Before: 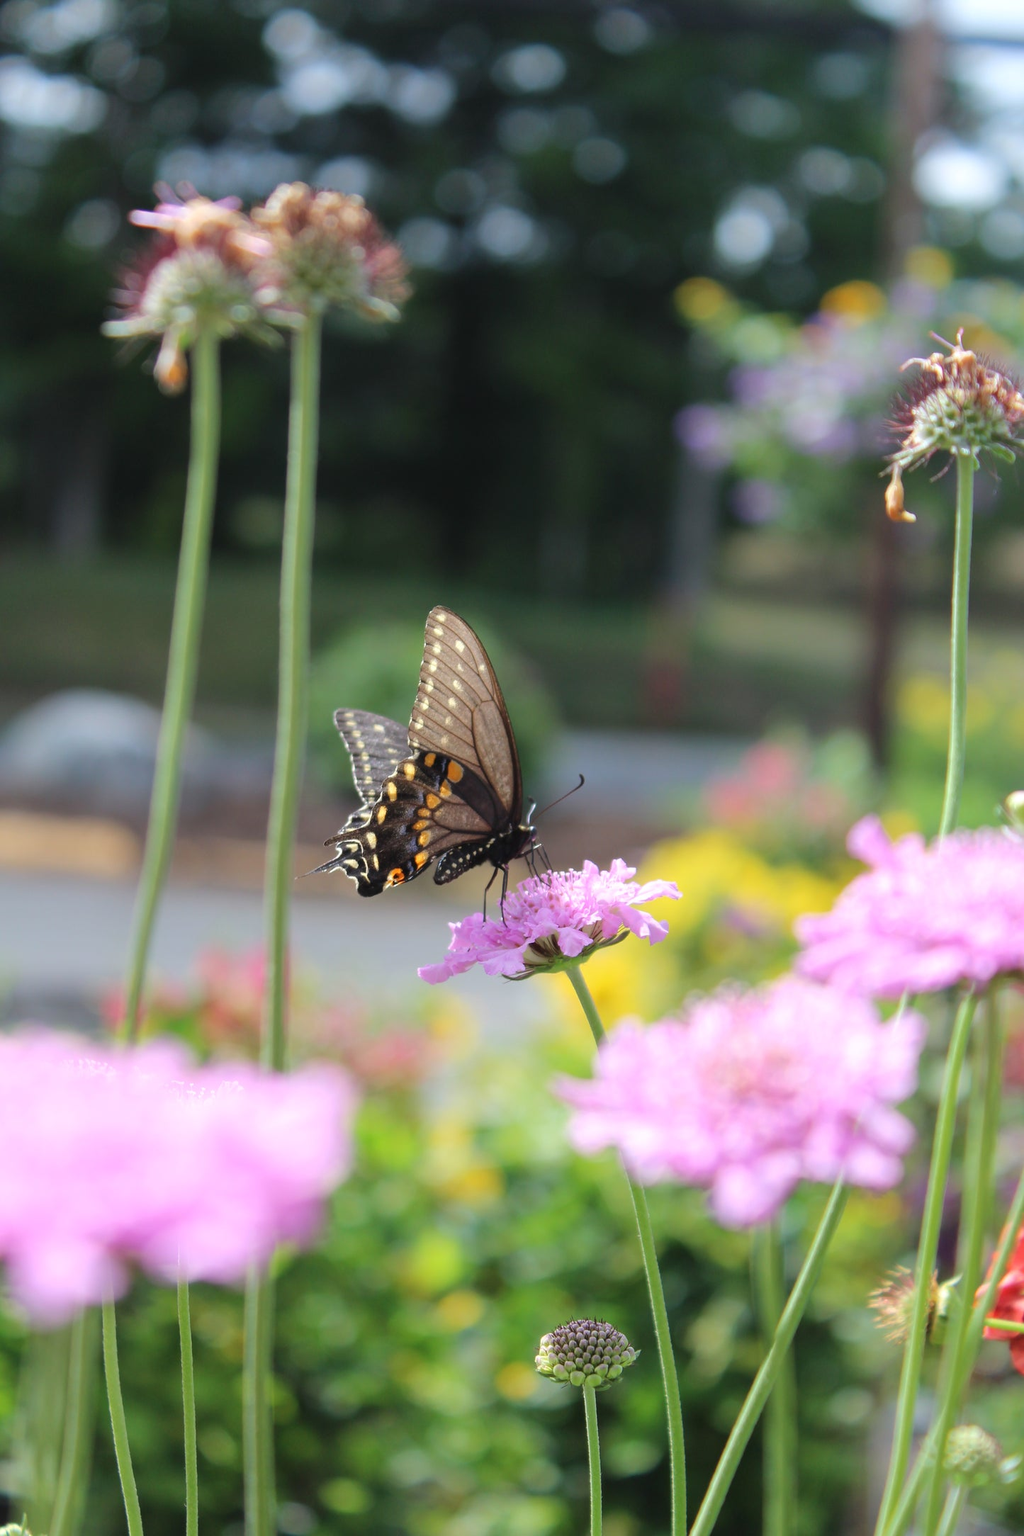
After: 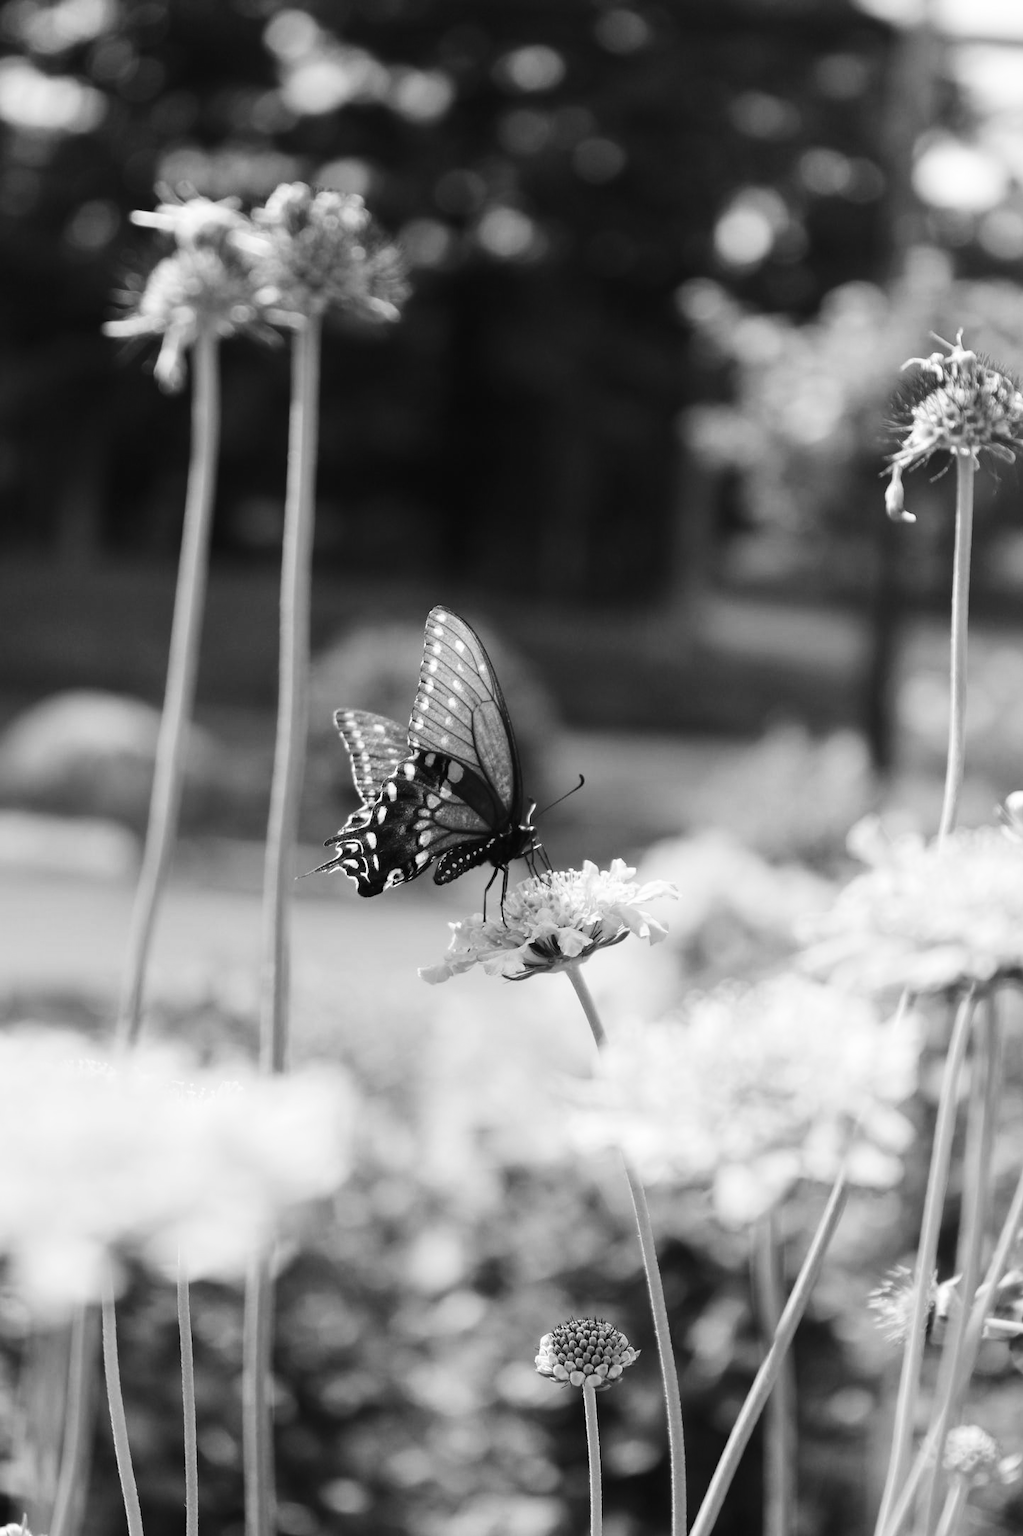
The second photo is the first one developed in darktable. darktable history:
monochrome: size 3.1
contrast brightness saturation: contrast 0.28
